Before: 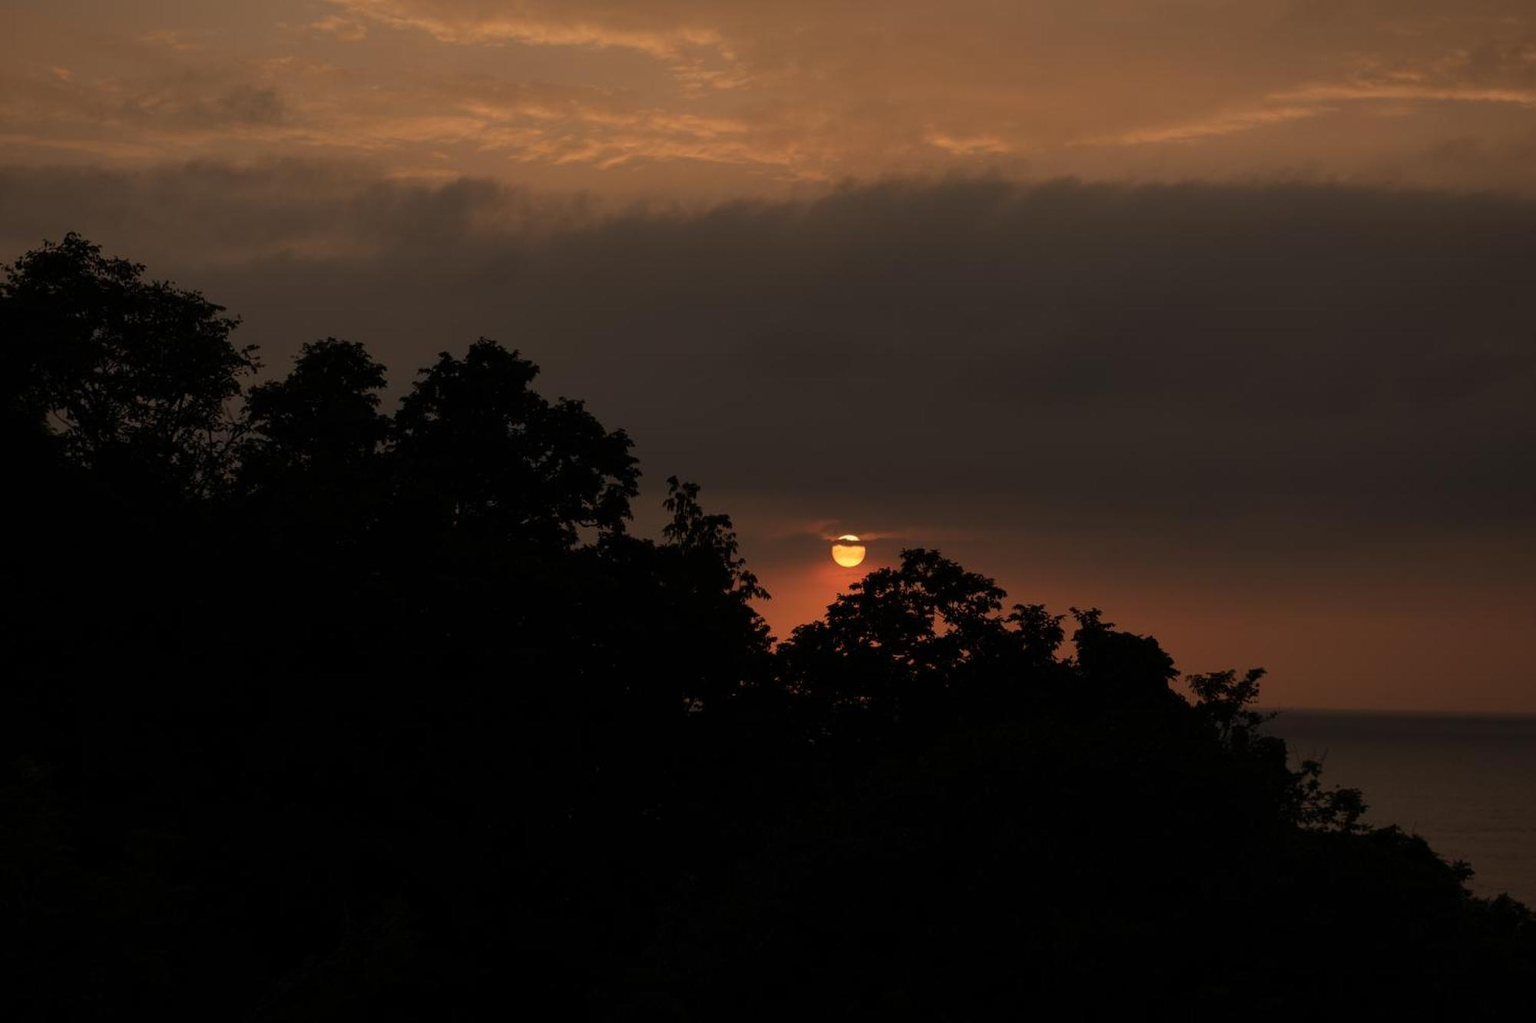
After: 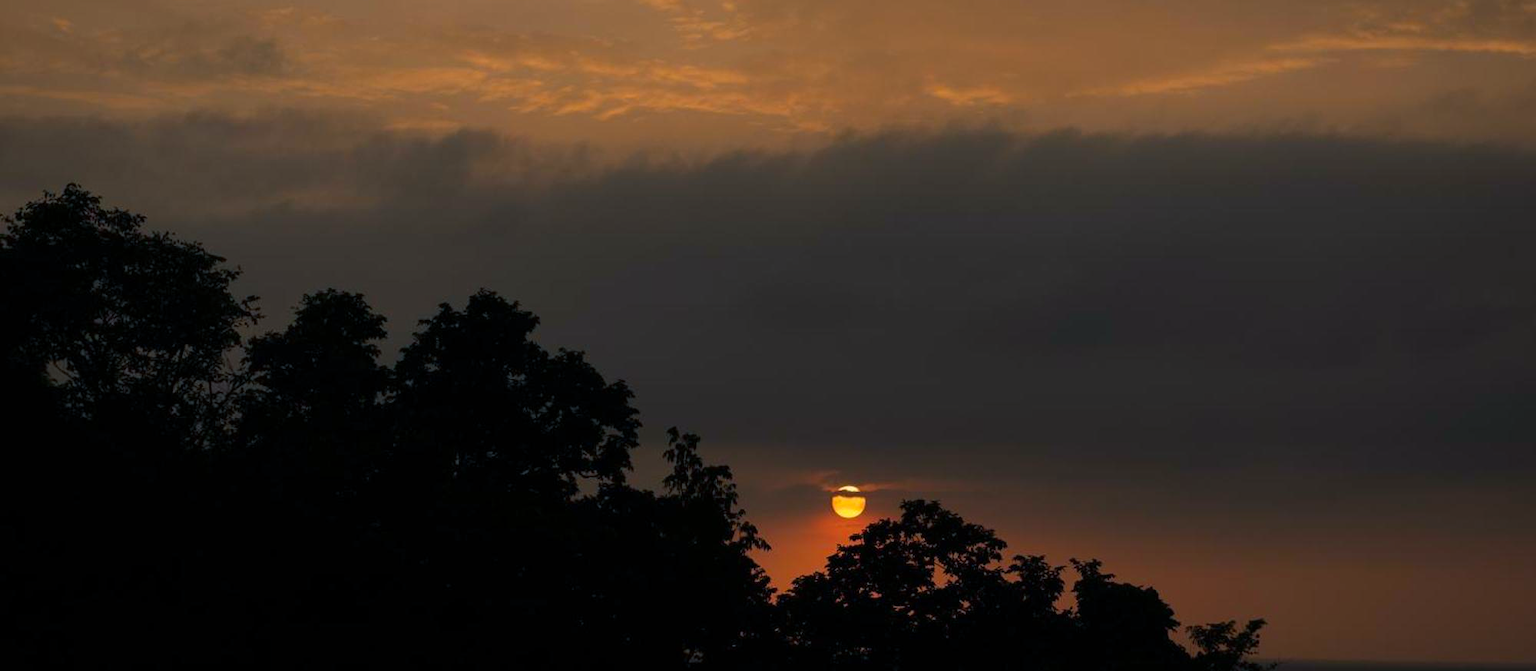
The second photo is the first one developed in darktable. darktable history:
crop and rotate: top 4.879%, bottom 29.481%
color balance rgb: shadows lift › chroma 7.2%, shadows lift › hue 245.57°, perceptual saturation grading › global saturation 19.328%
